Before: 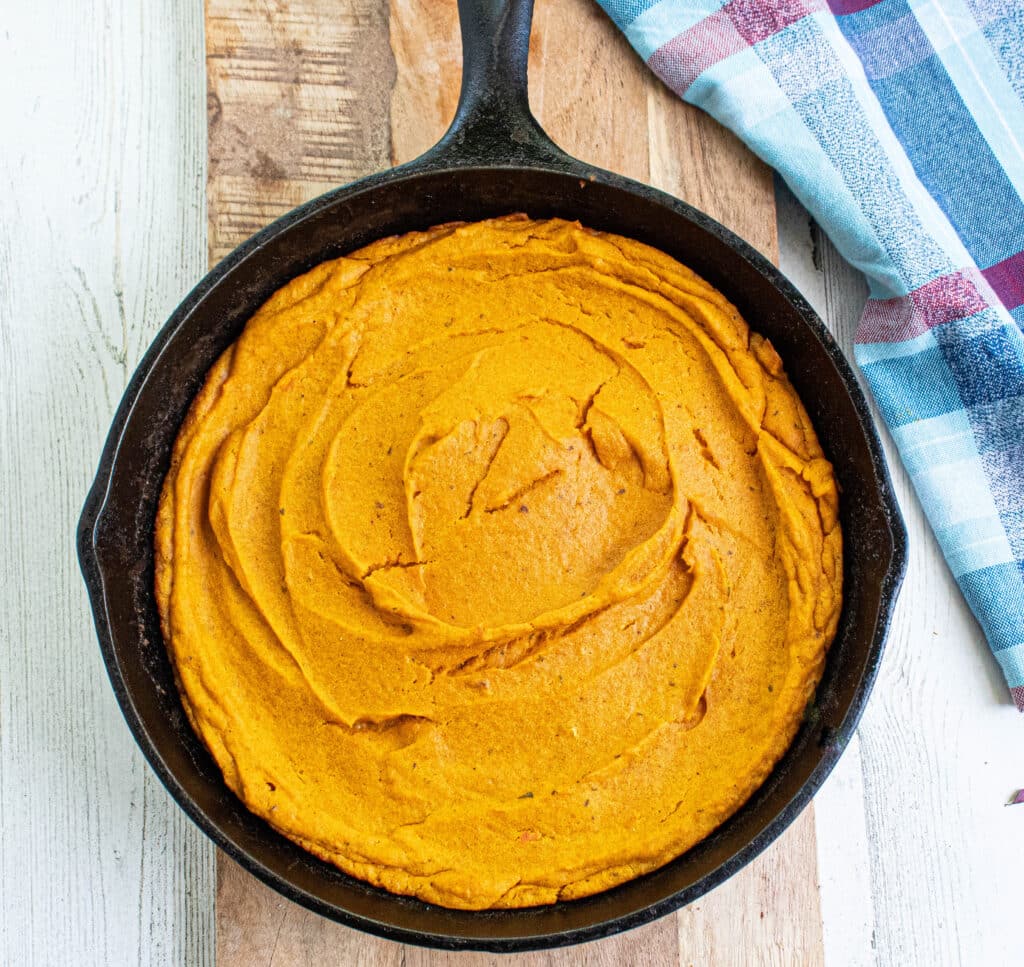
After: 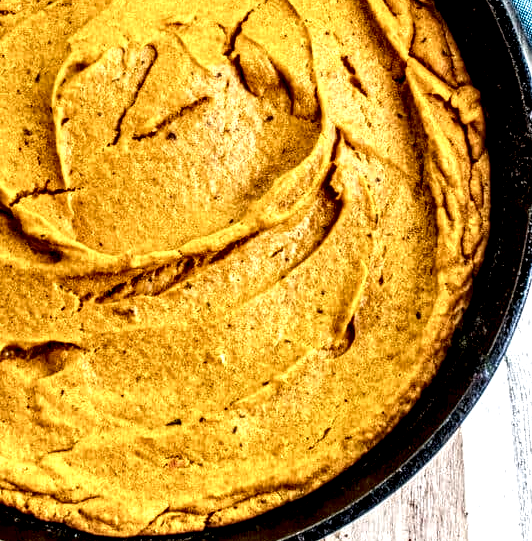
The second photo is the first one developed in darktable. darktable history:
crop: left 34.382%, top 38.615%, right 13.571%, bottom 5.361%
local contrast: highlights 113%, shadows 43%, detail 295%
